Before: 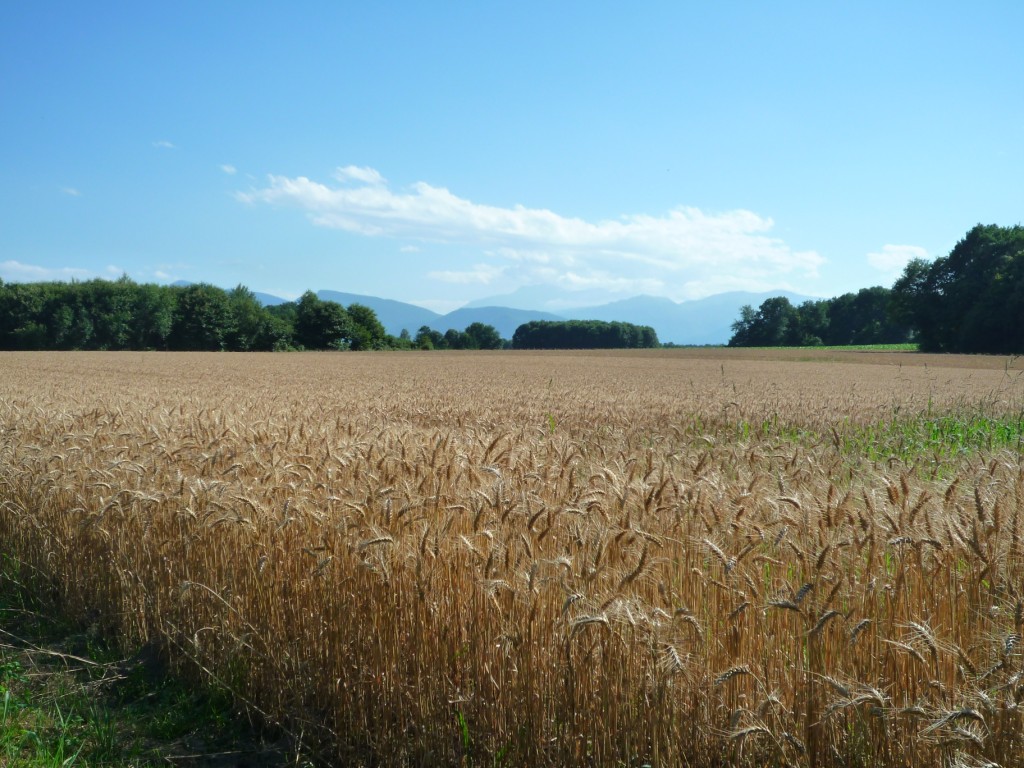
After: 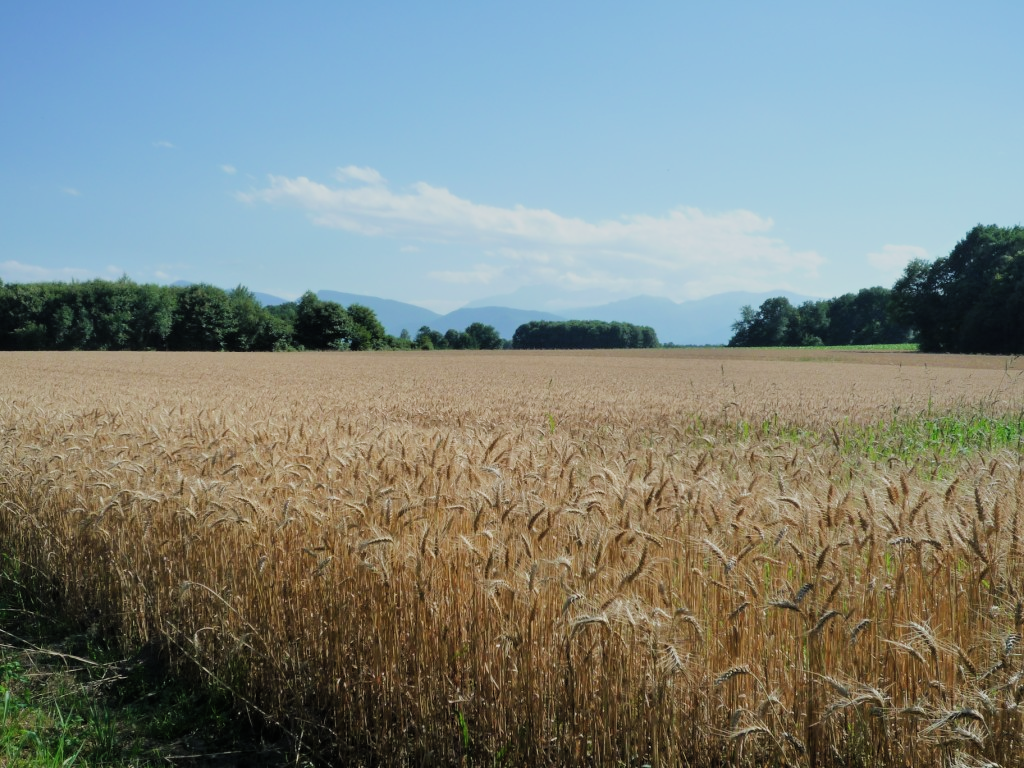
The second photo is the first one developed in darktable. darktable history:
tone equalizer: edges refinement/feathering 500, mask exposure compensation -1.26 EV, preserve details no
contrast brightness saturation: contrast 0.05, brightness 0.07, saturation 0.014
filmic rgb: black relative exposure -7.65 EV, white relative exposure 4.56 EV, hardness 3.61, iterations of high-quality reconstruction 0
